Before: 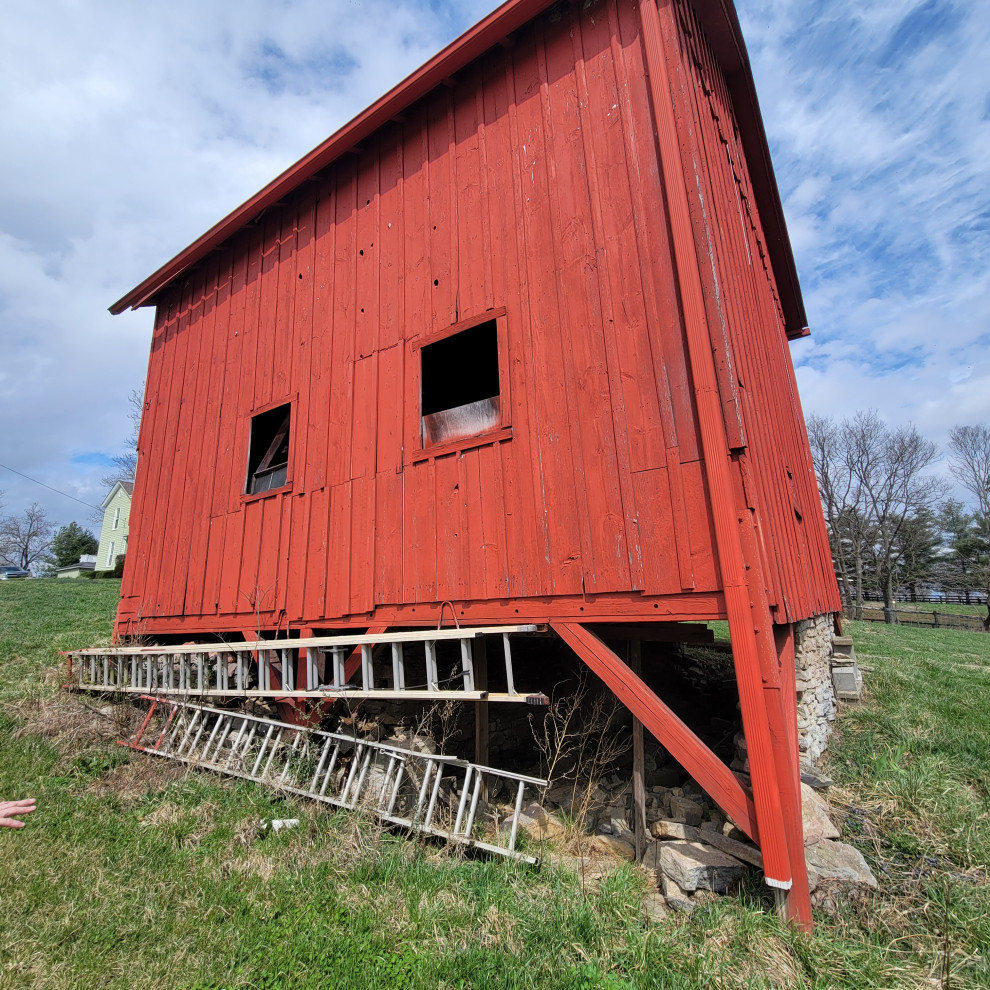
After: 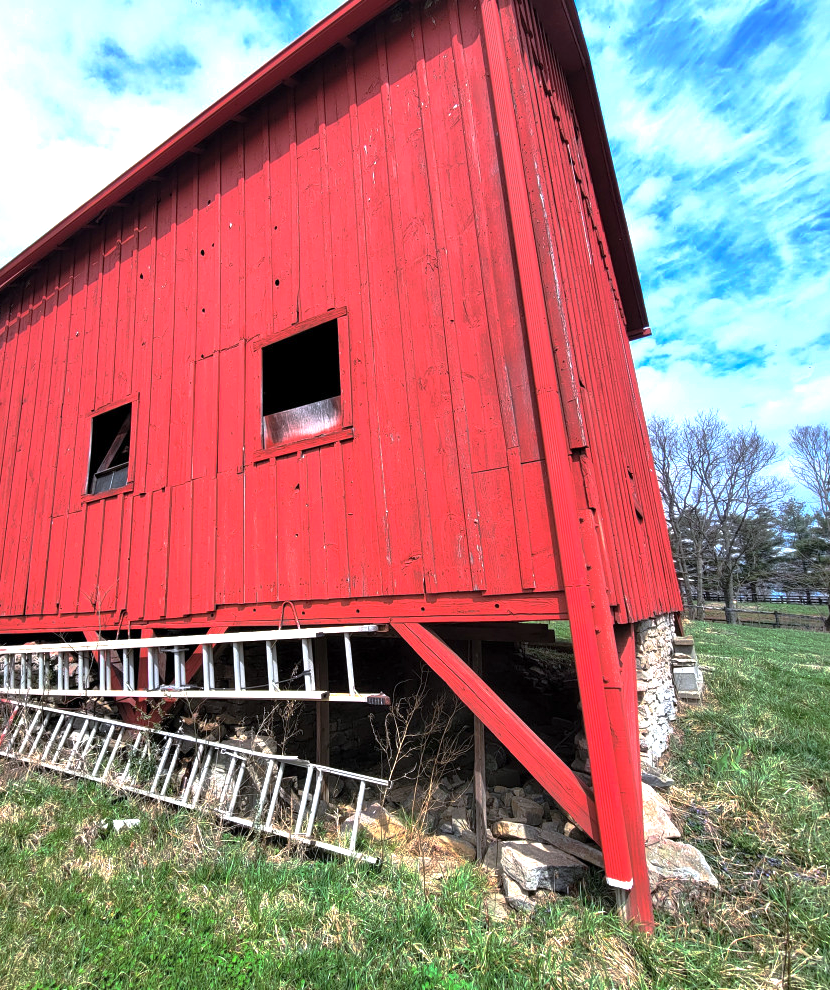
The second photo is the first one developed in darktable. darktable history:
crop: left 16.155%
color correction: highlights a* -0.818, highlights b* -9.5
base curve: curves: ch0 [(0, 0) (0.595, 0.418) (1, 1)], preserve colors none
exposure: exposure 1 EV, compensate exposure bias true, compensate highlight preservation false
